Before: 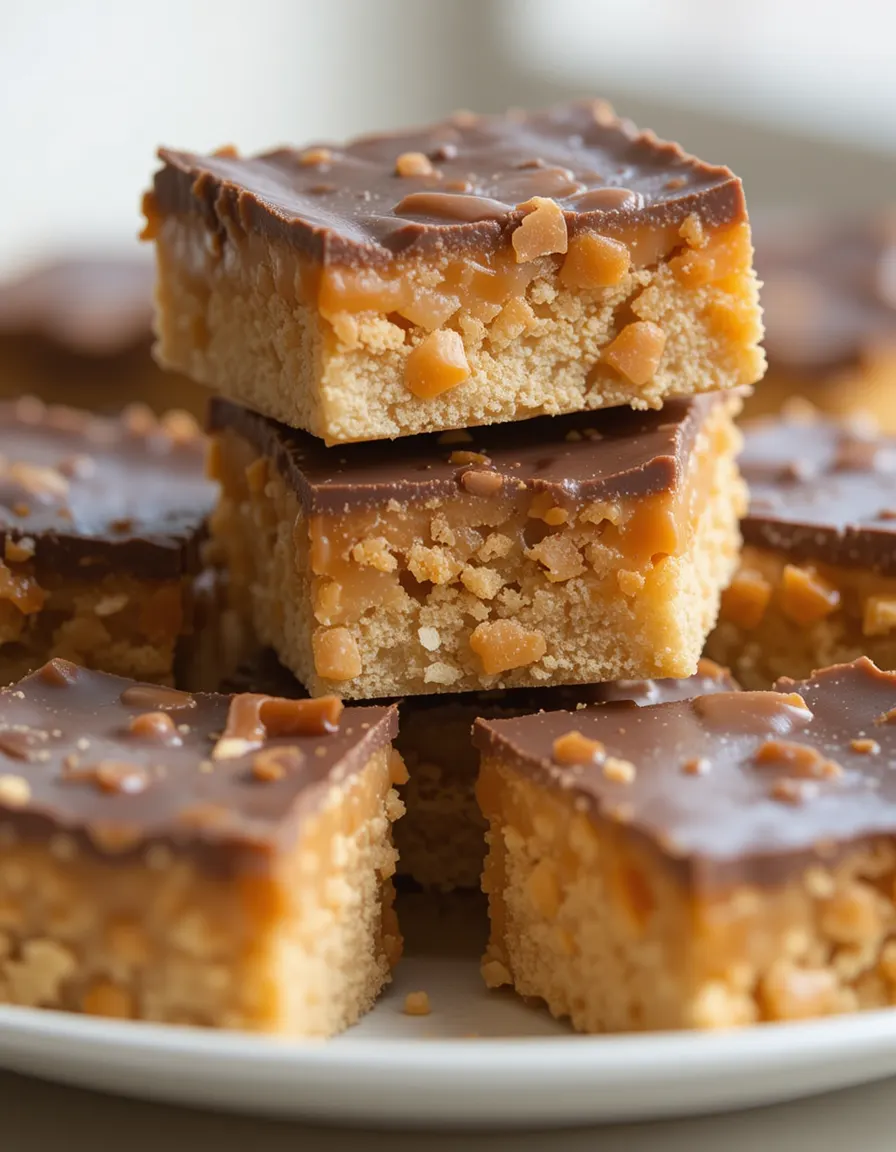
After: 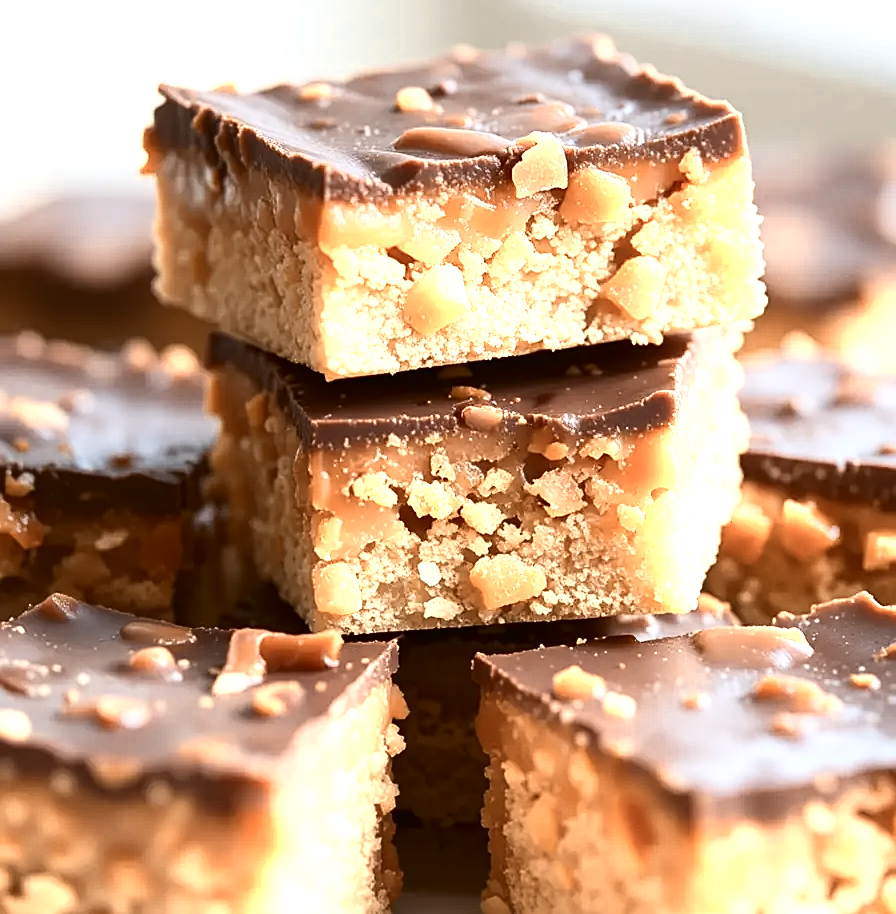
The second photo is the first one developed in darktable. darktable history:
crop and rotate: top 5.667%, bottom 14.937%
sharpen: on, module defaults
exposure: black level correction 0, exposure 0.5 EV, compensate exposure bias true, compensate highlight preservation false
color zones: curves: ch0 [(0.018, 0.548) (0.224, 0.64) (0.425, 0.447) (0.675, 0.575) (0.732, 0.579)]; ch1 [(0.066, 0.487) (0.25, 0.5) (0.404, 0.43) (0.75, 0.421) (0.956, 0.421)]; ch2 [(0.044, 0.561) (0.215, 0.465) (0.399, 0.544) (0.465, 0.548) (0.614, 0.447) (0.724, 0.43) (0.882, 0.623) (0.956, 0.632)]
contrast brightness saturation: contrast 0.28
